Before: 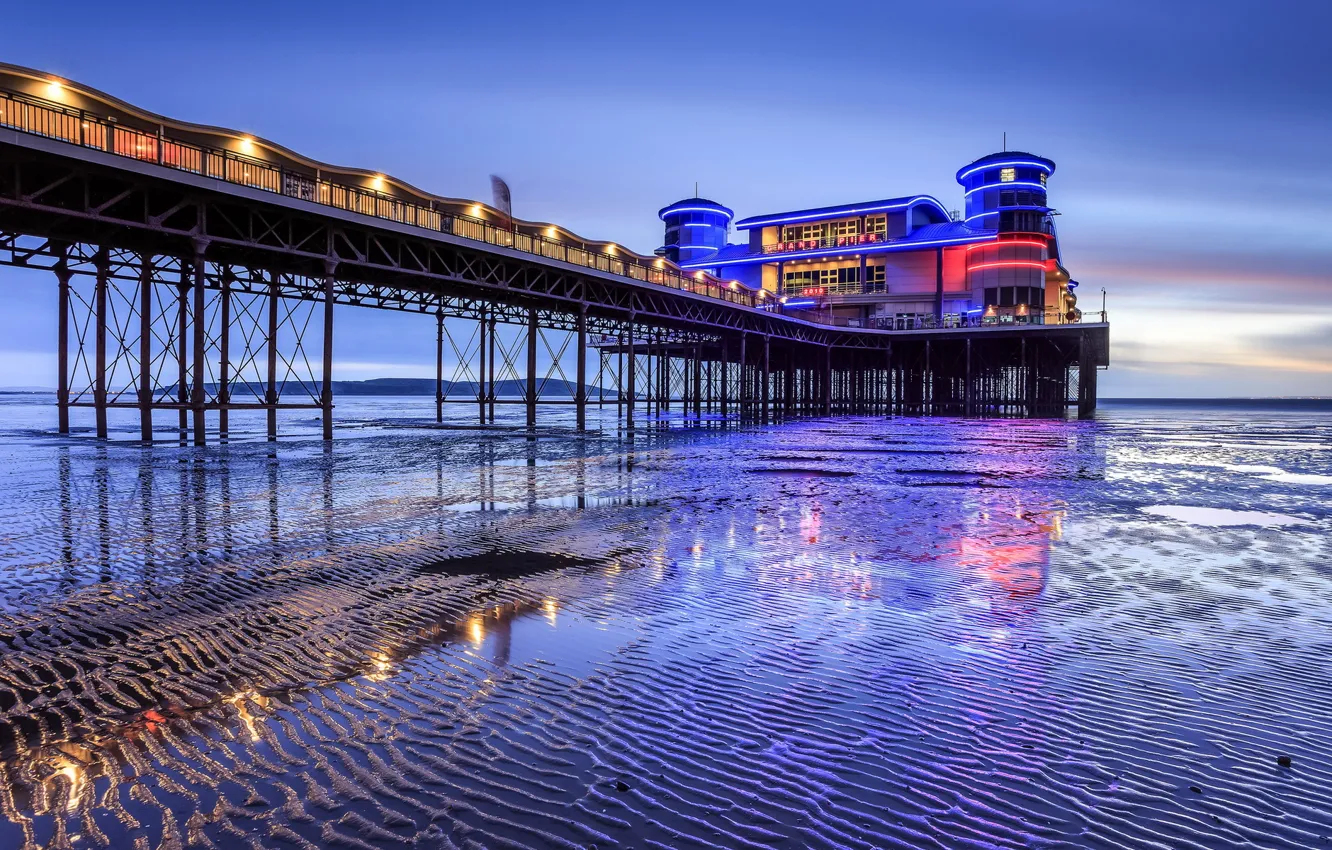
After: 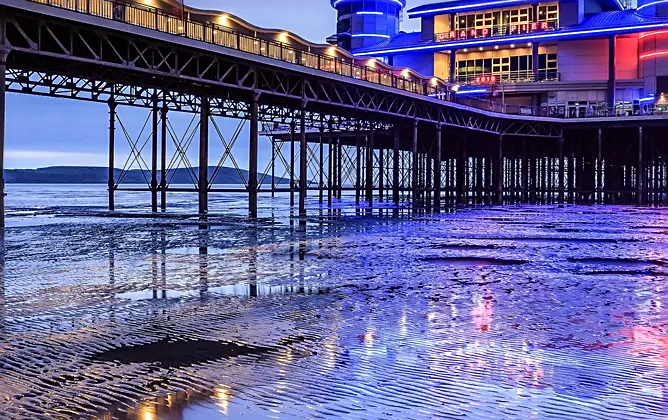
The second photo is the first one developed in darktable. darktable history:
sharpen: on, module defaults
crop: left 24.648%, top 25.01%, right 25.156%, bottom 25.471%
tone equalizer: mask exposure compensation -0.498 EV
